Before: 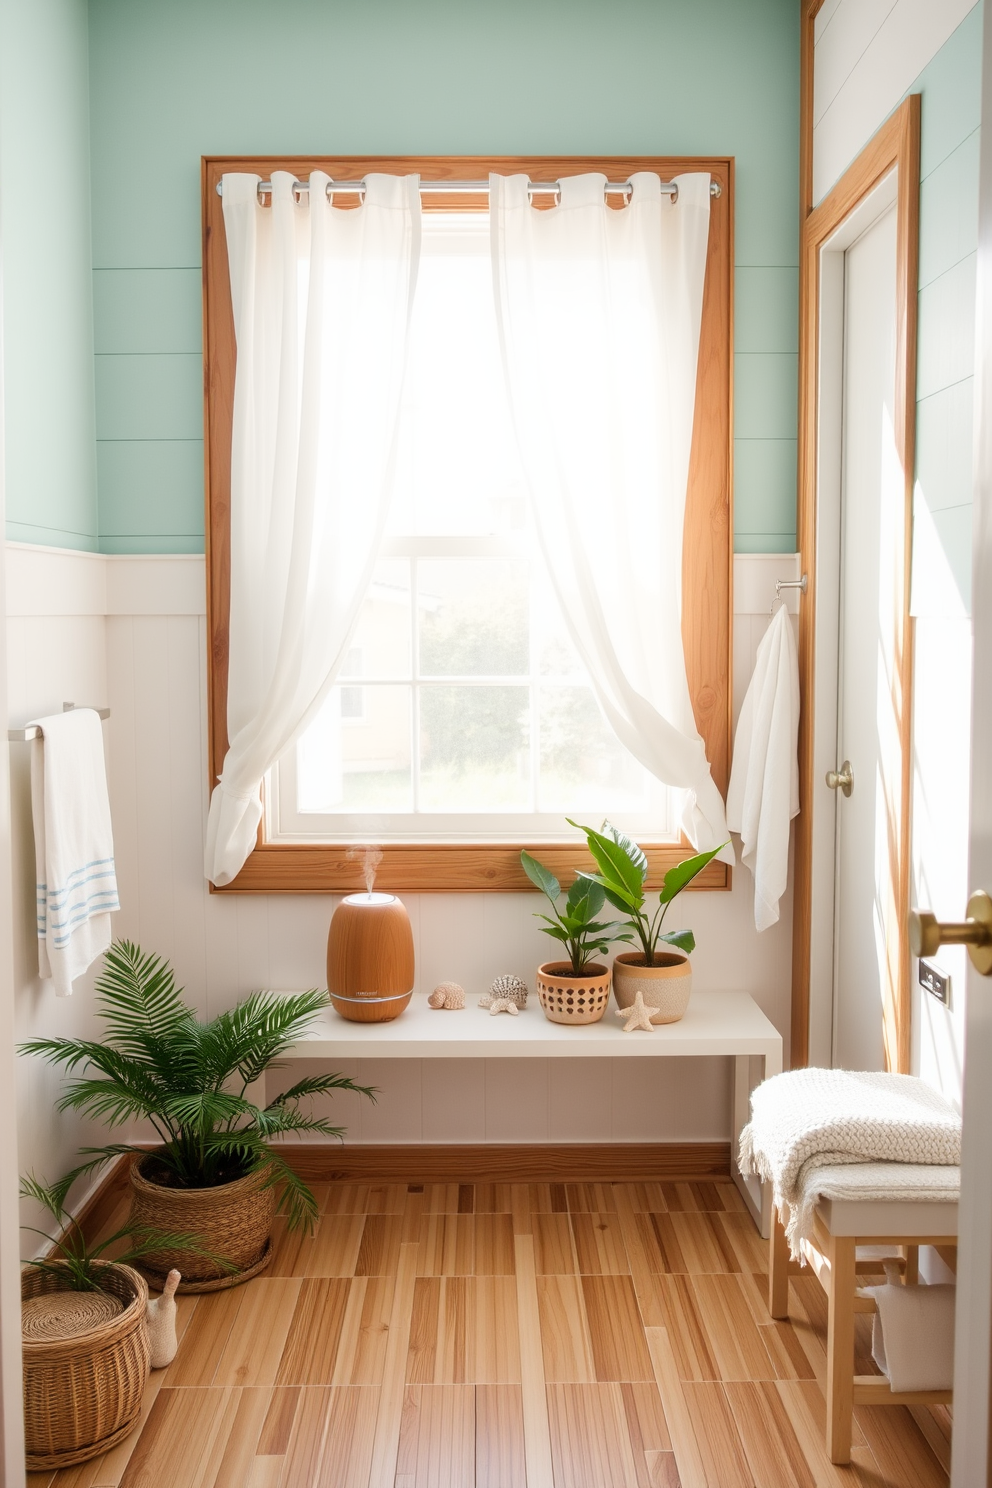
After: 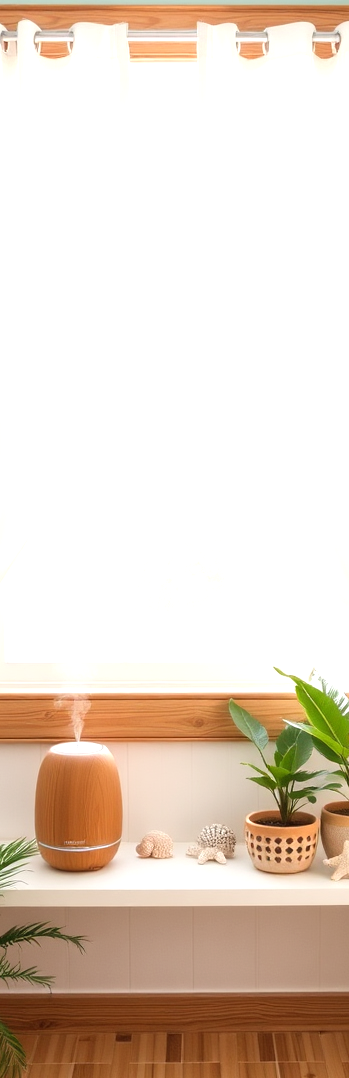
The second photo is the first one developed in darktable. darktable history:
crop and rotate: left 29.476%, top 10.214%, right 35.32%, bottom 17.333%
exposure: black level correction 0, exposure 0.5 EV, compensate highlight preservation false
